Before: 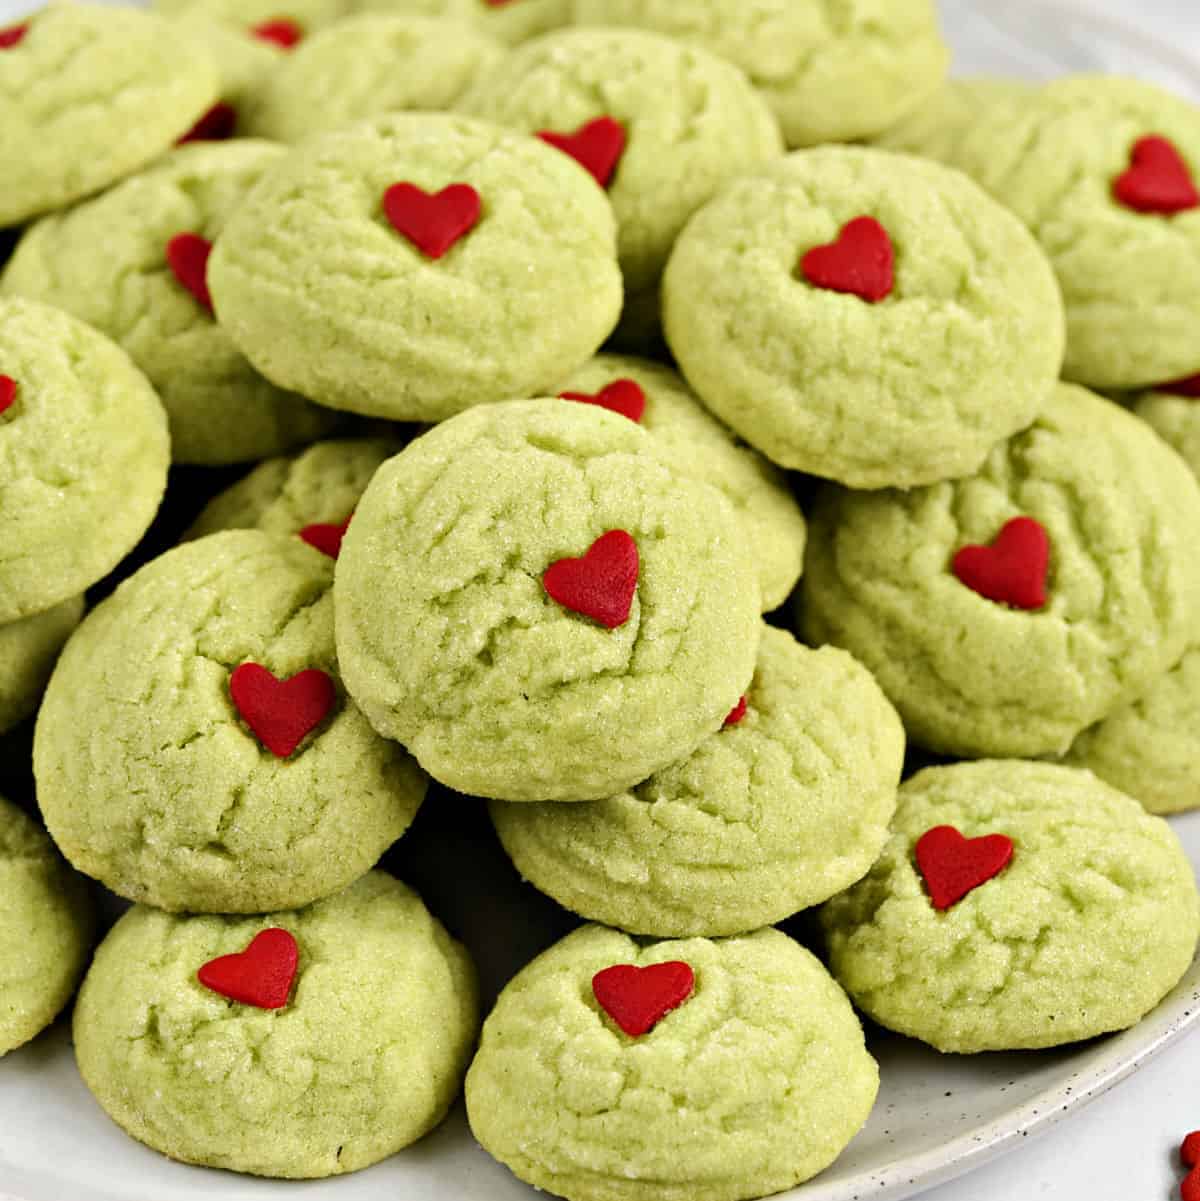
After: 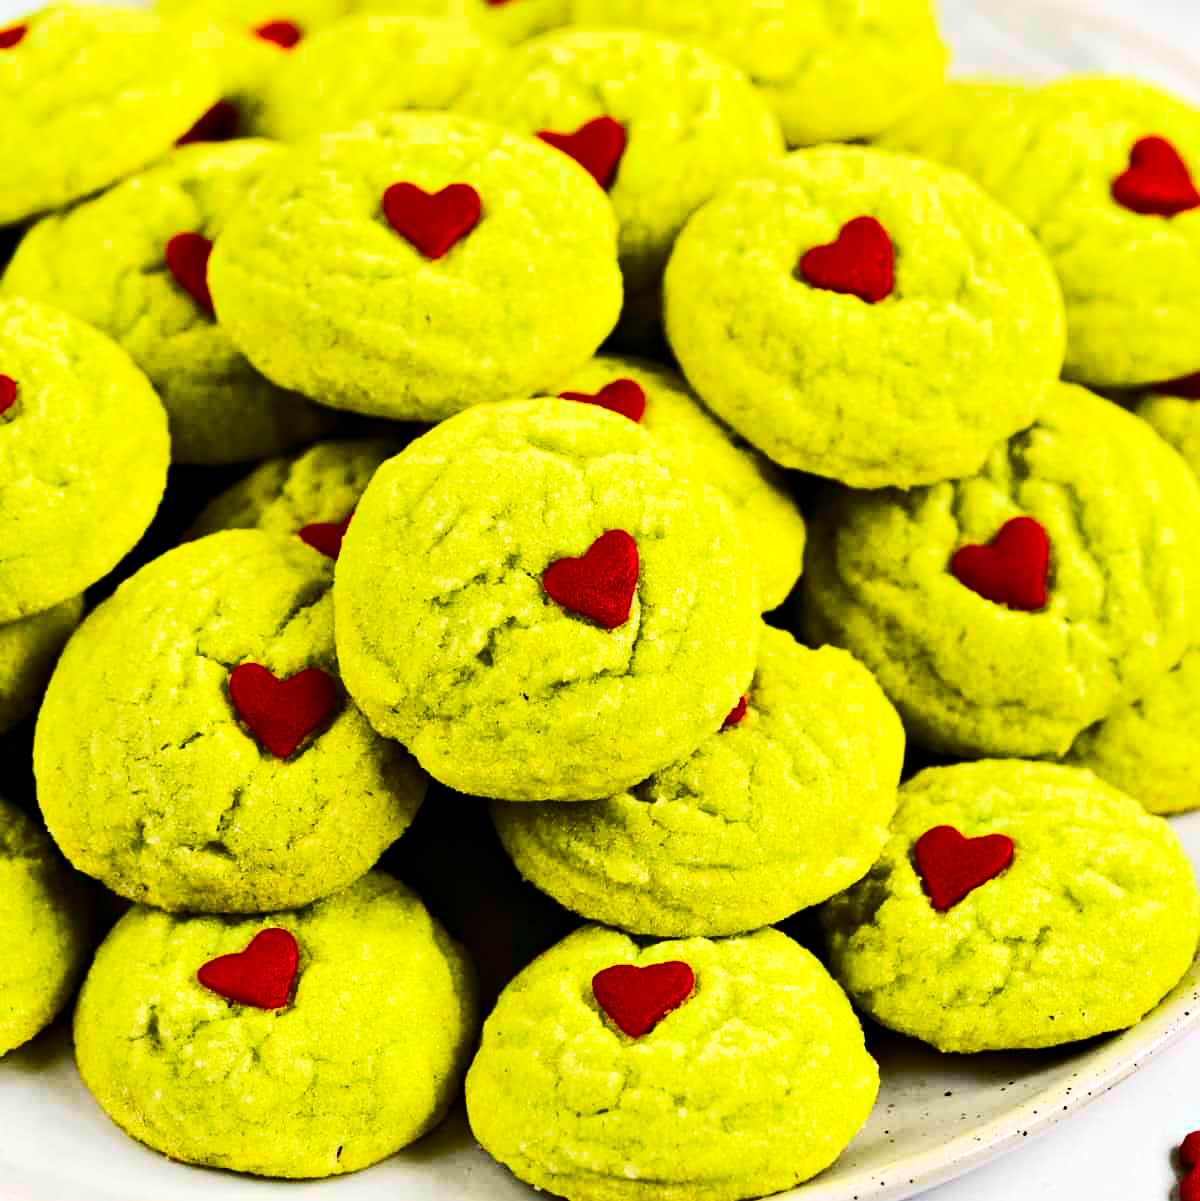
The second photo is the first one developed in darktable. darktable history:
contrast brightness saturation: contrast 0.4, brightness 0.05, saturation 0.25
haze removal: strength 0.29, distance 0.25, compatibility mode true, adaptive false
color balance rgb: perceptual saturation grading › global saturation 40%, global vibrance 15%
